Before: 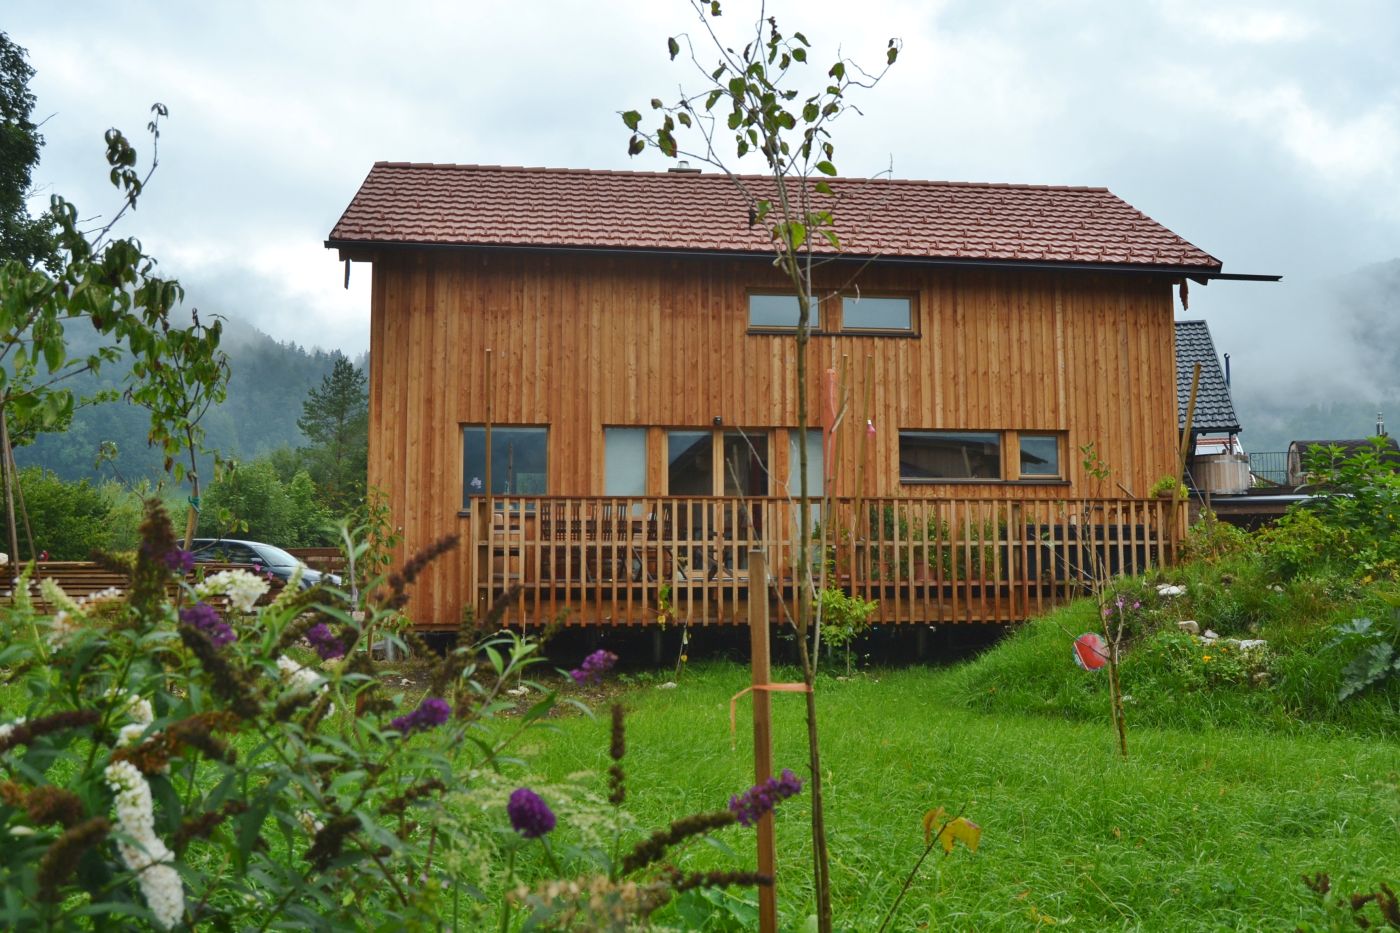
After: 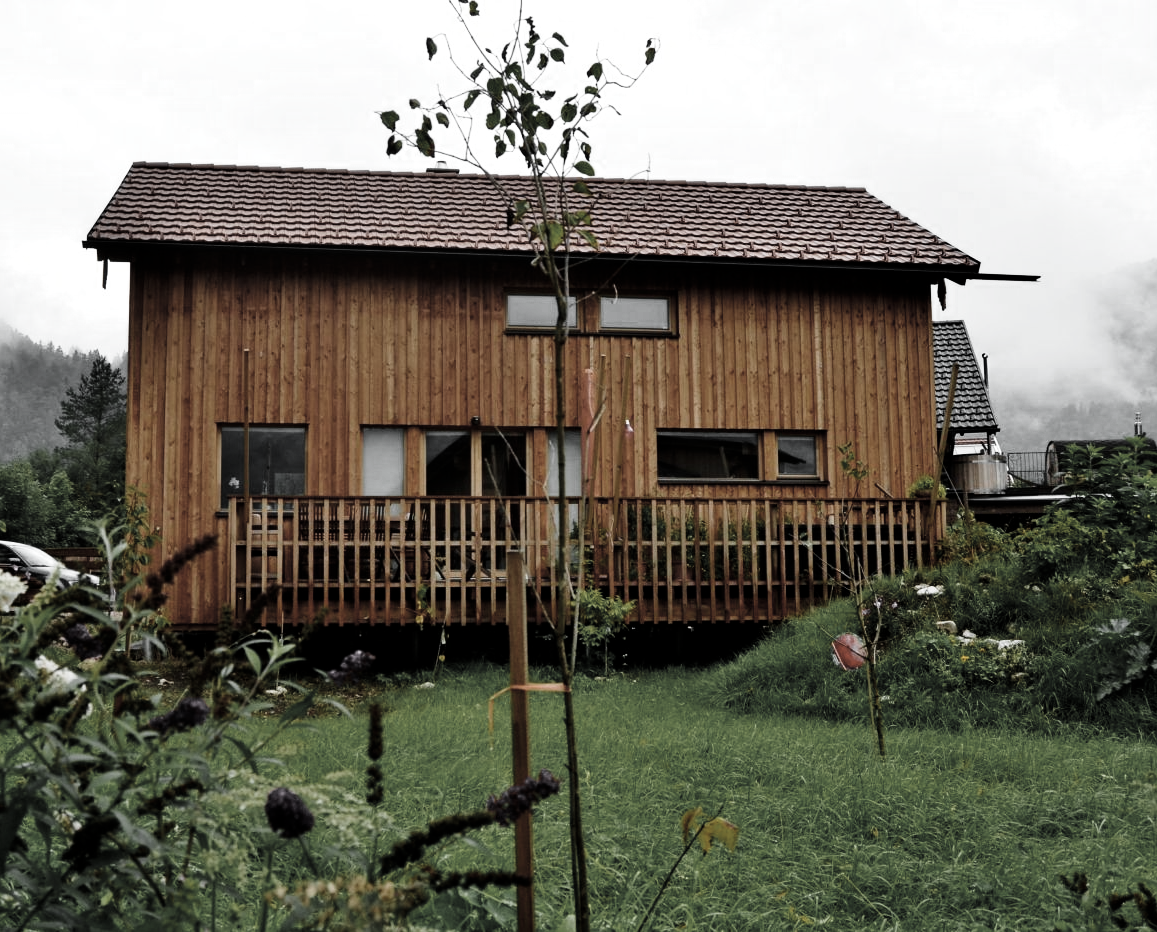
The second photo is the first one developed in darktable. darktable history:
color zones: curves: ch0 [(0, 0.613) (0.01, 0.613) (0.245, 0.448) (0.498, 0.529) (0.642, 0.665) (0.879, 0.777) (0.99, 0.613)]; ch1 [(0, 0.035) (0.121, 0.189) (0.259, 0.197) (0.415, 0.061) (0.589, 0.022) (0.732, 0.022) (0.857, 0.026) (0.991, 0.053)]
tone curve: curves: ch0 [(0, 0) (0.078, 0) (0.241, 0.056) (0.59, 0.574) (0.802, 0.868) (1, 1)], preserve colors none
crop: left 17.304%, bottom 0.042%
exposure: compensate exposure bias true, compensate highlight preservation false
